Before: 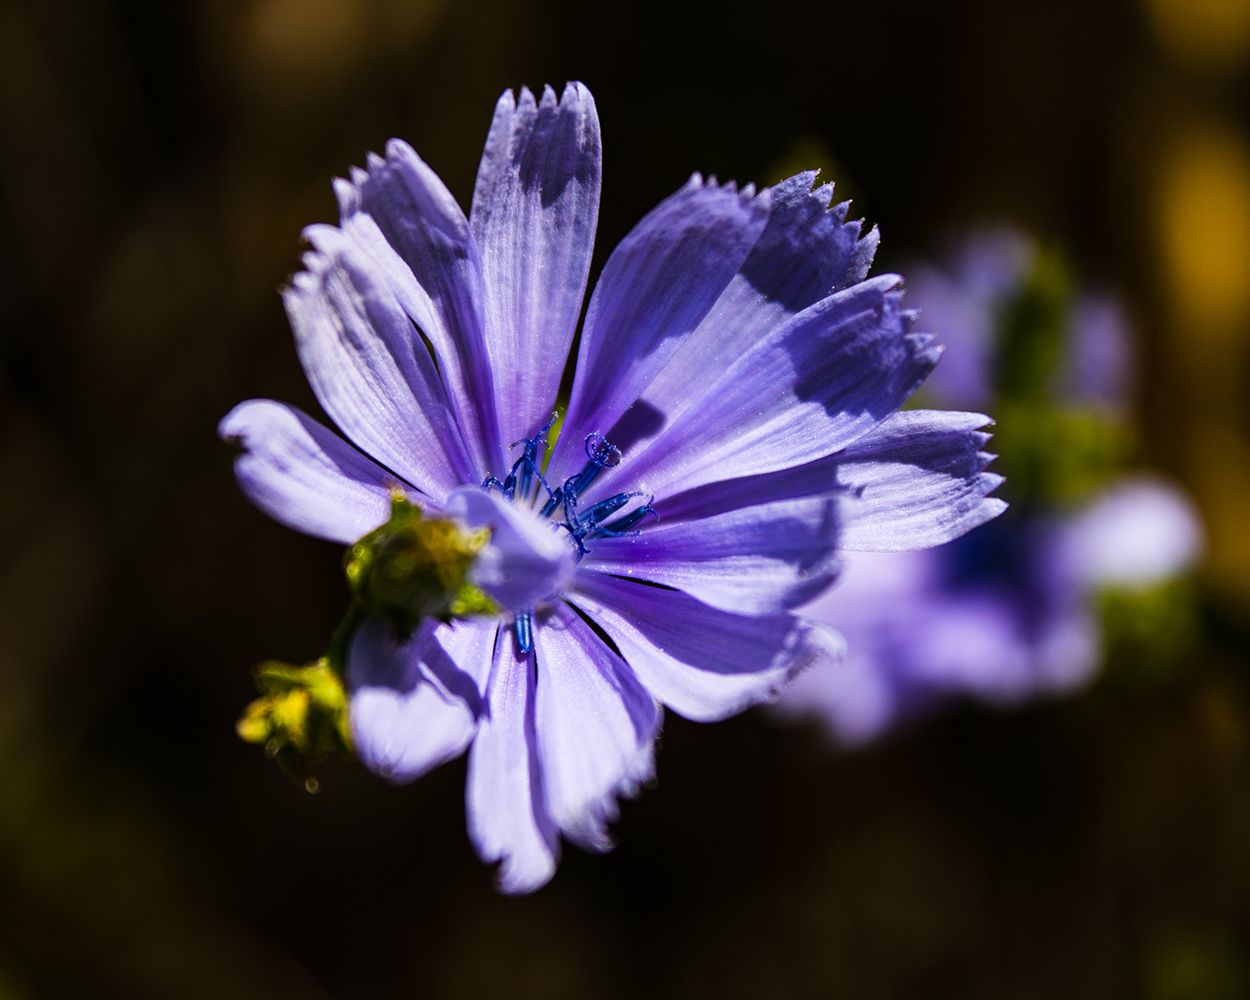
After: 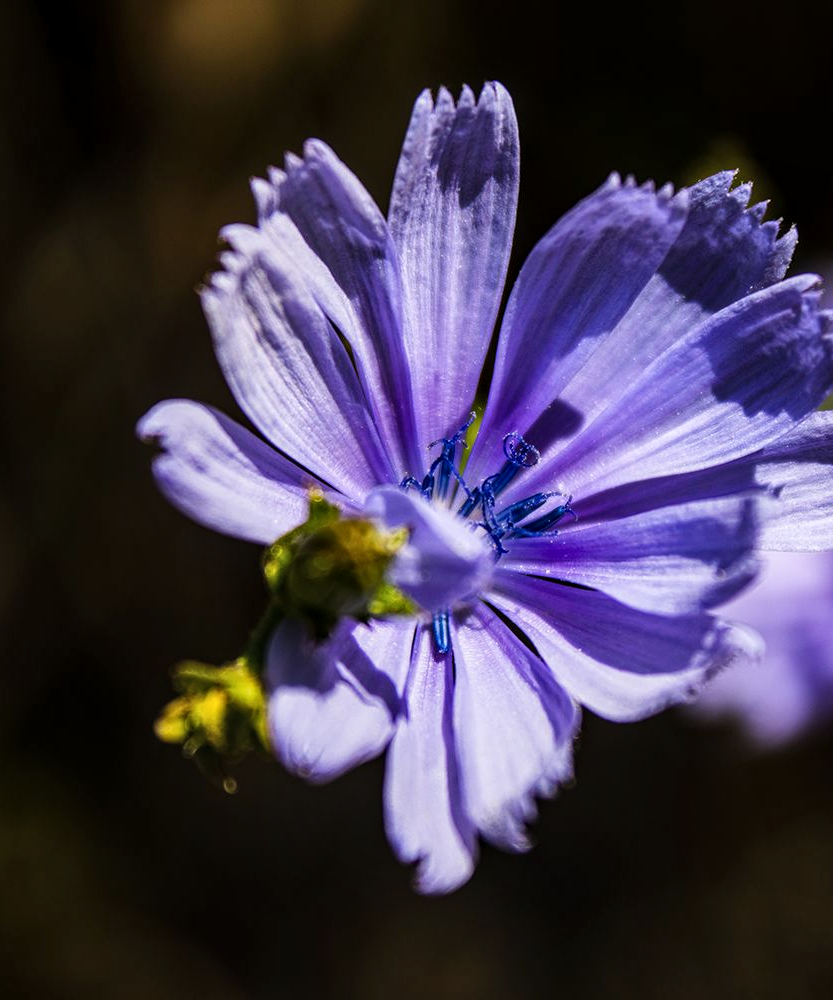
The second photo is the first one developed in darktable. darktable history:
crop and rotate: left 6.617%, right 26.717%
local contrast: on, module defaults
